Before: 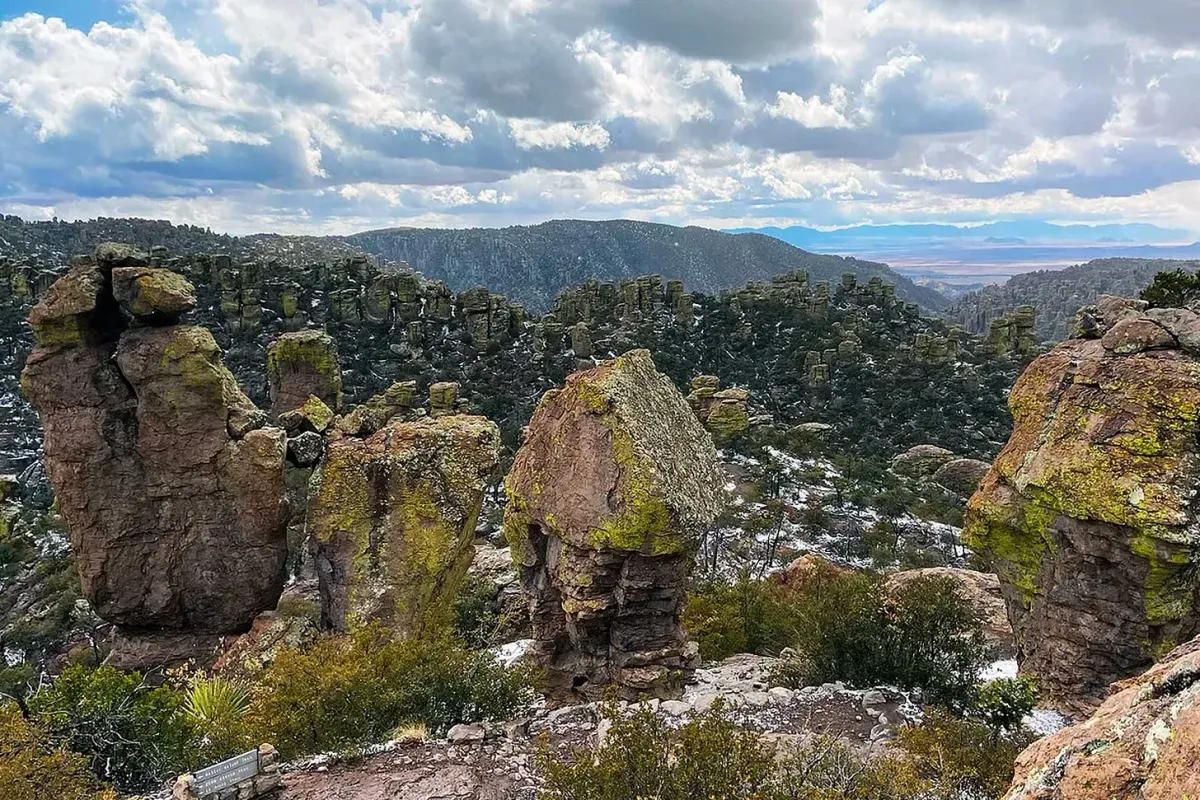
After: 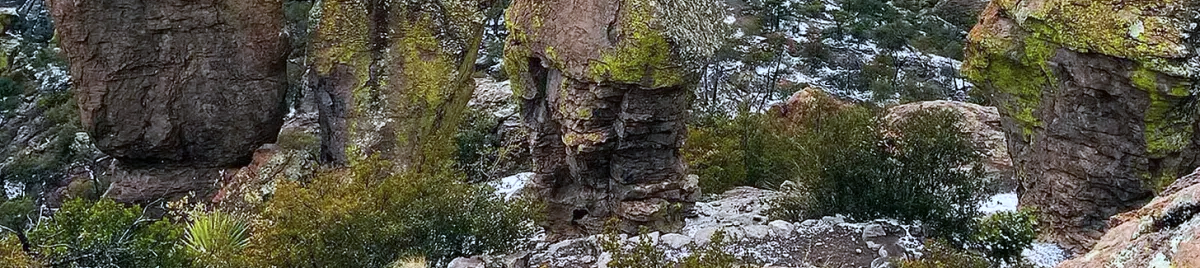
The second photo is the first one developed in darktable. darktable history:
color calibration: x 0.37, y 0.382, temperature 4315.78 K
crop and rotate: top 58.573%, bottom 7.87%
